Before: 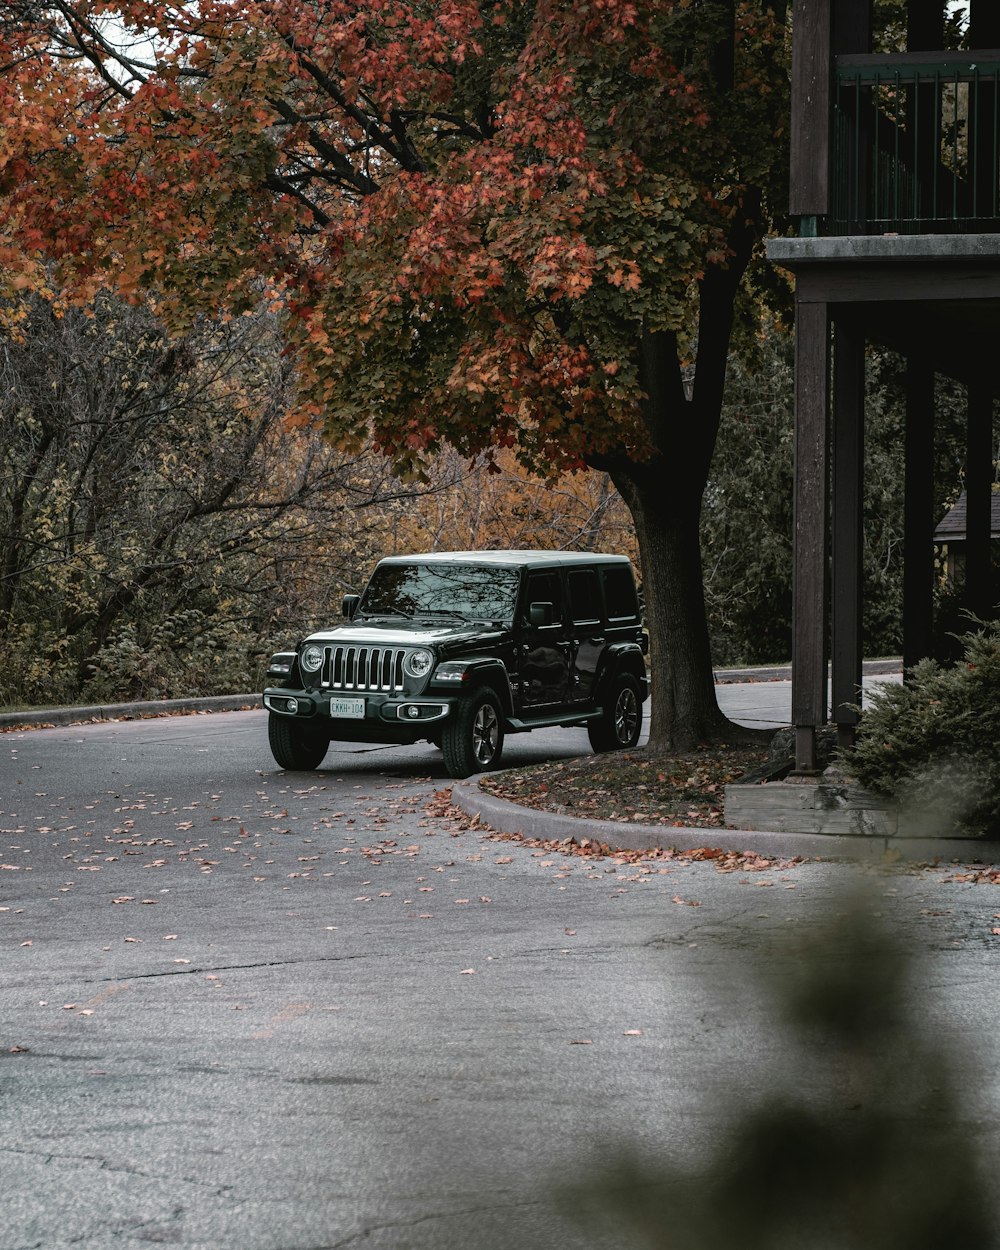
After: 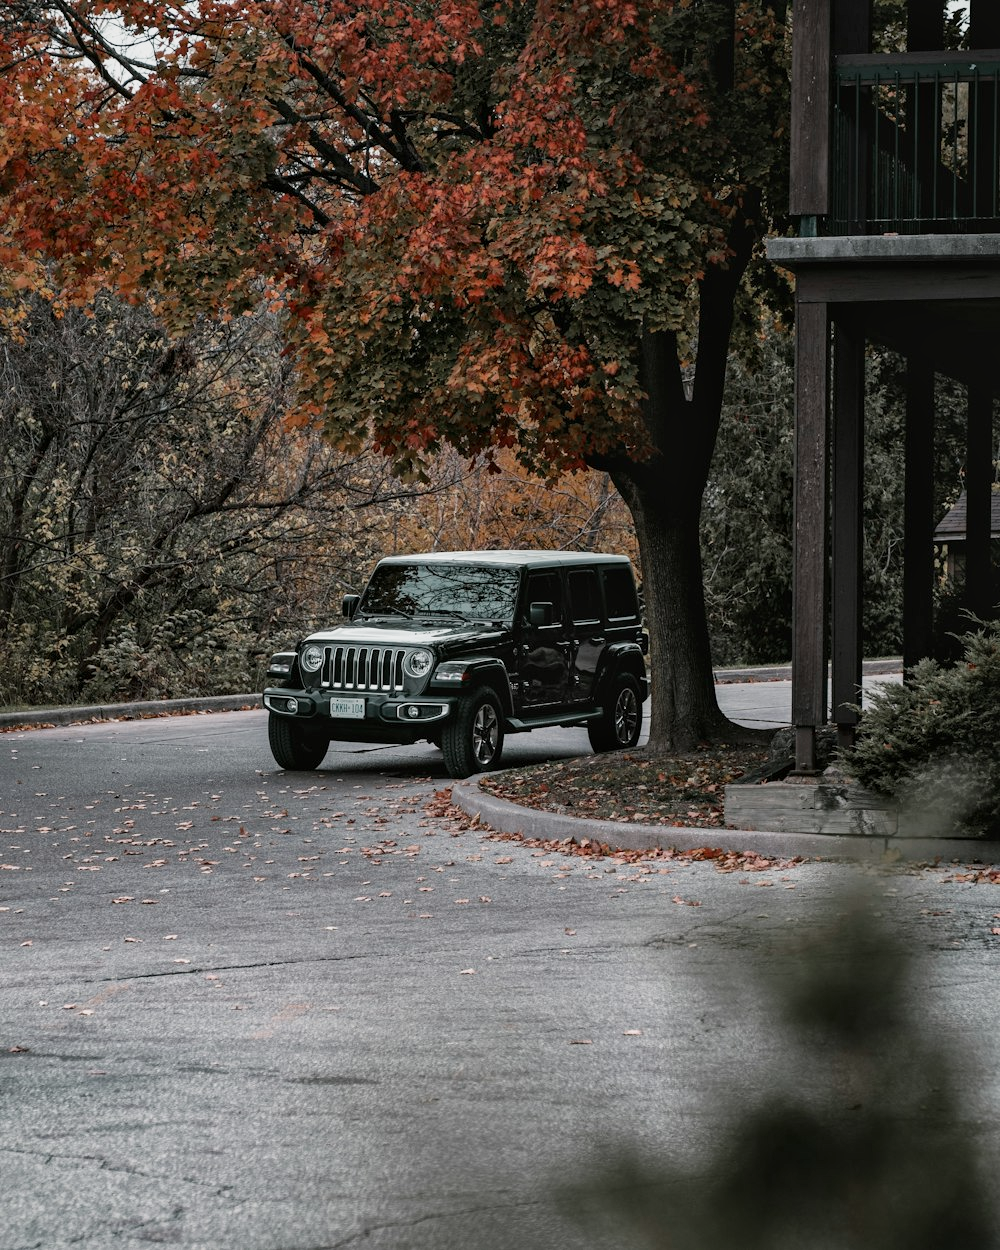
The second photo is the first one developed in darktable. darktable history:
exposure: exposure 0.081 EV, compensate highlight preservation false
sigmoid: contrast 1.22, skew 0.65
color zones: curves: ch0 [(0, 0.5) (0.125, 0.4) (0.25, 0.5) (0.375, 0.4) (0.5, 0.4) (0.625, 0.35) (0.75, 0.35) (0.875, 0.5)]; ch1 [(0, 0.35) (0.125, 0.45) (0.25, 0.35) (0.375, 0.35) (0.5, 0.35) (0.625, 0.35) (0.75, 0.45) (0.875, 0.35)]; ch2 [(0, 0.6) (0.125, 0.5) (0.25, 0.5) (0.375, 0.6) (0.5, 0.6) (0.625, 0.5) (0.75, 0.5) (0.875, 0.5)]
local contrast: mode bilateral grid, contrast 30, coarseness 25, midtone range 0.2
